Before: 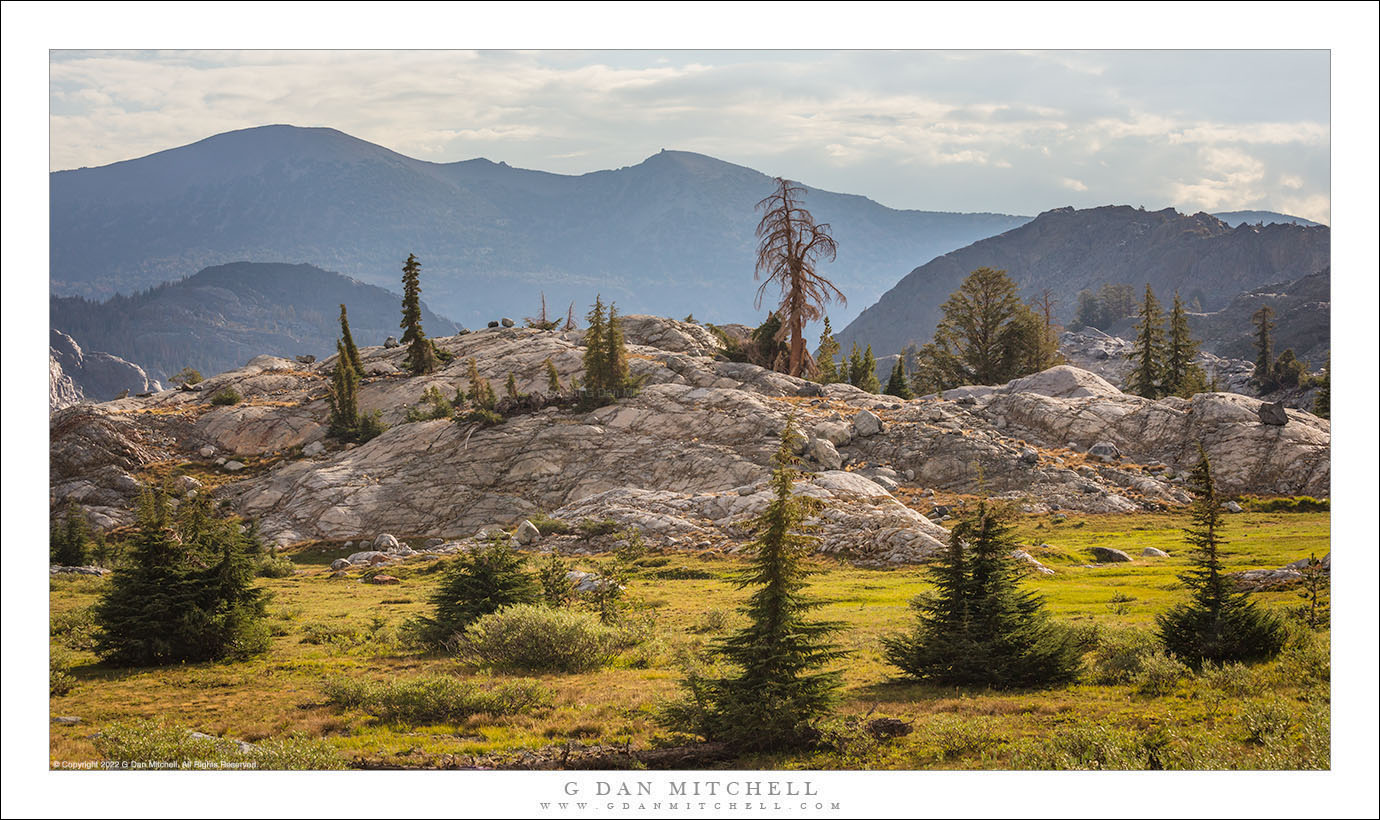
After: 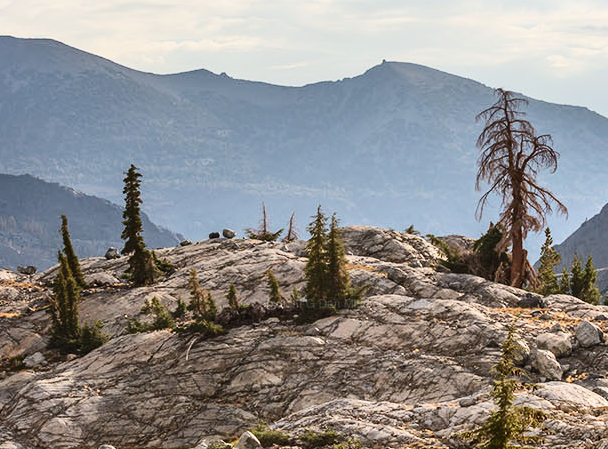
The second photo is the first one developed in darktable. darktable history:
crop: left 20.248%, top 10.86%, right 35.675%, bottom 34.321%
contrast brightness saturation: contrast 0.28
